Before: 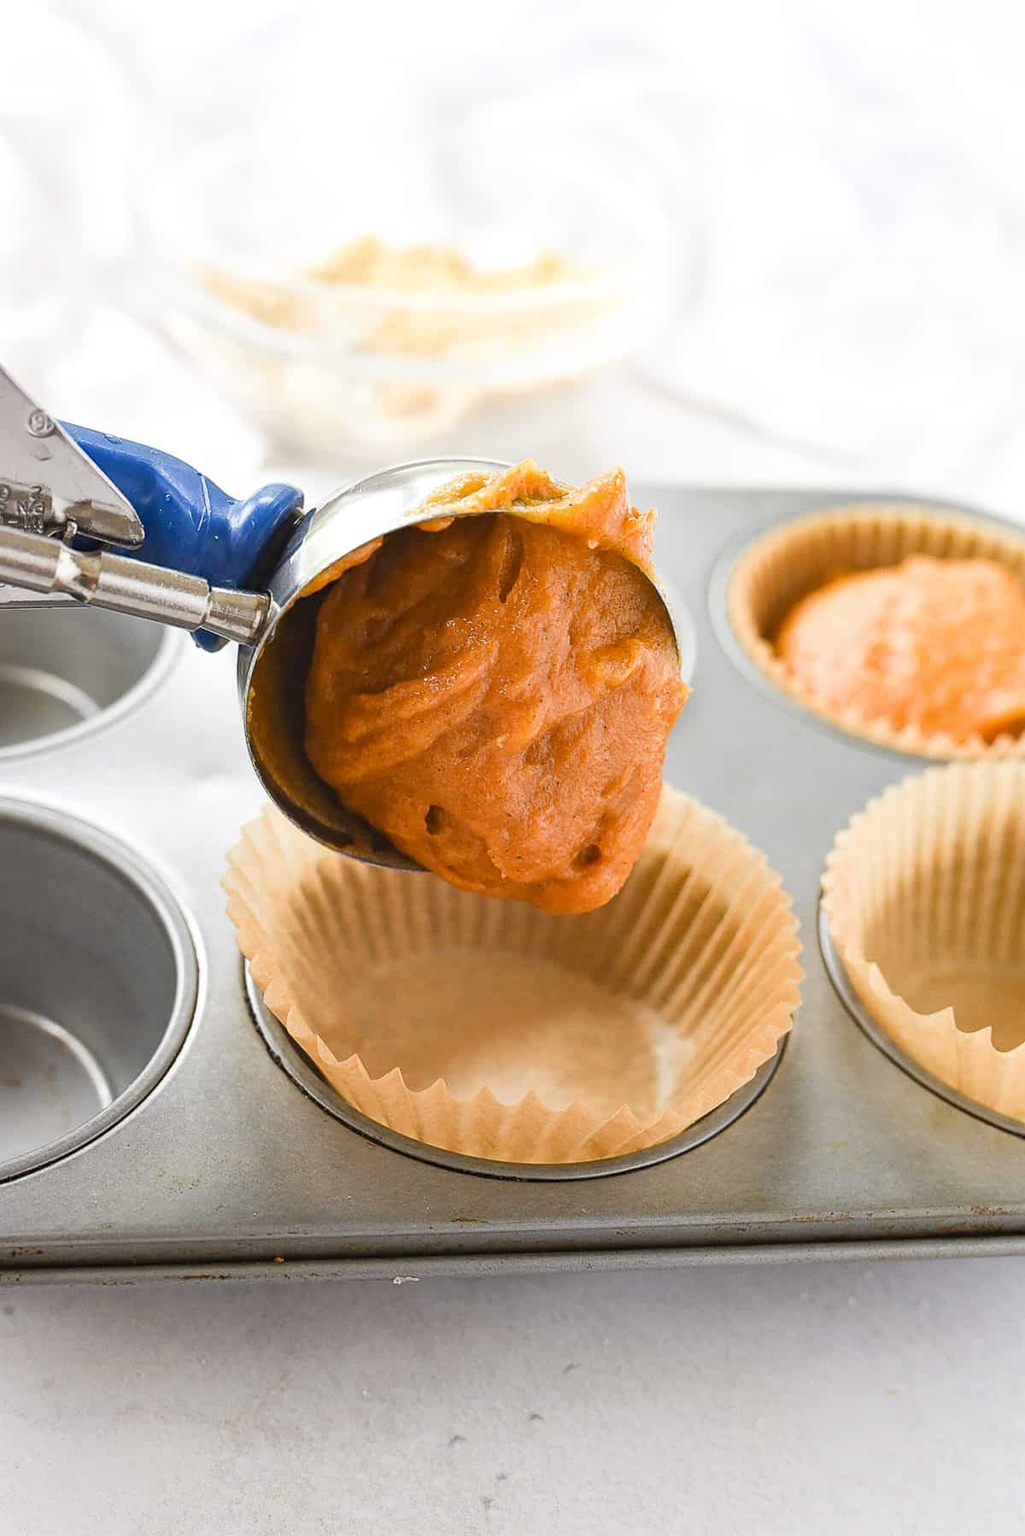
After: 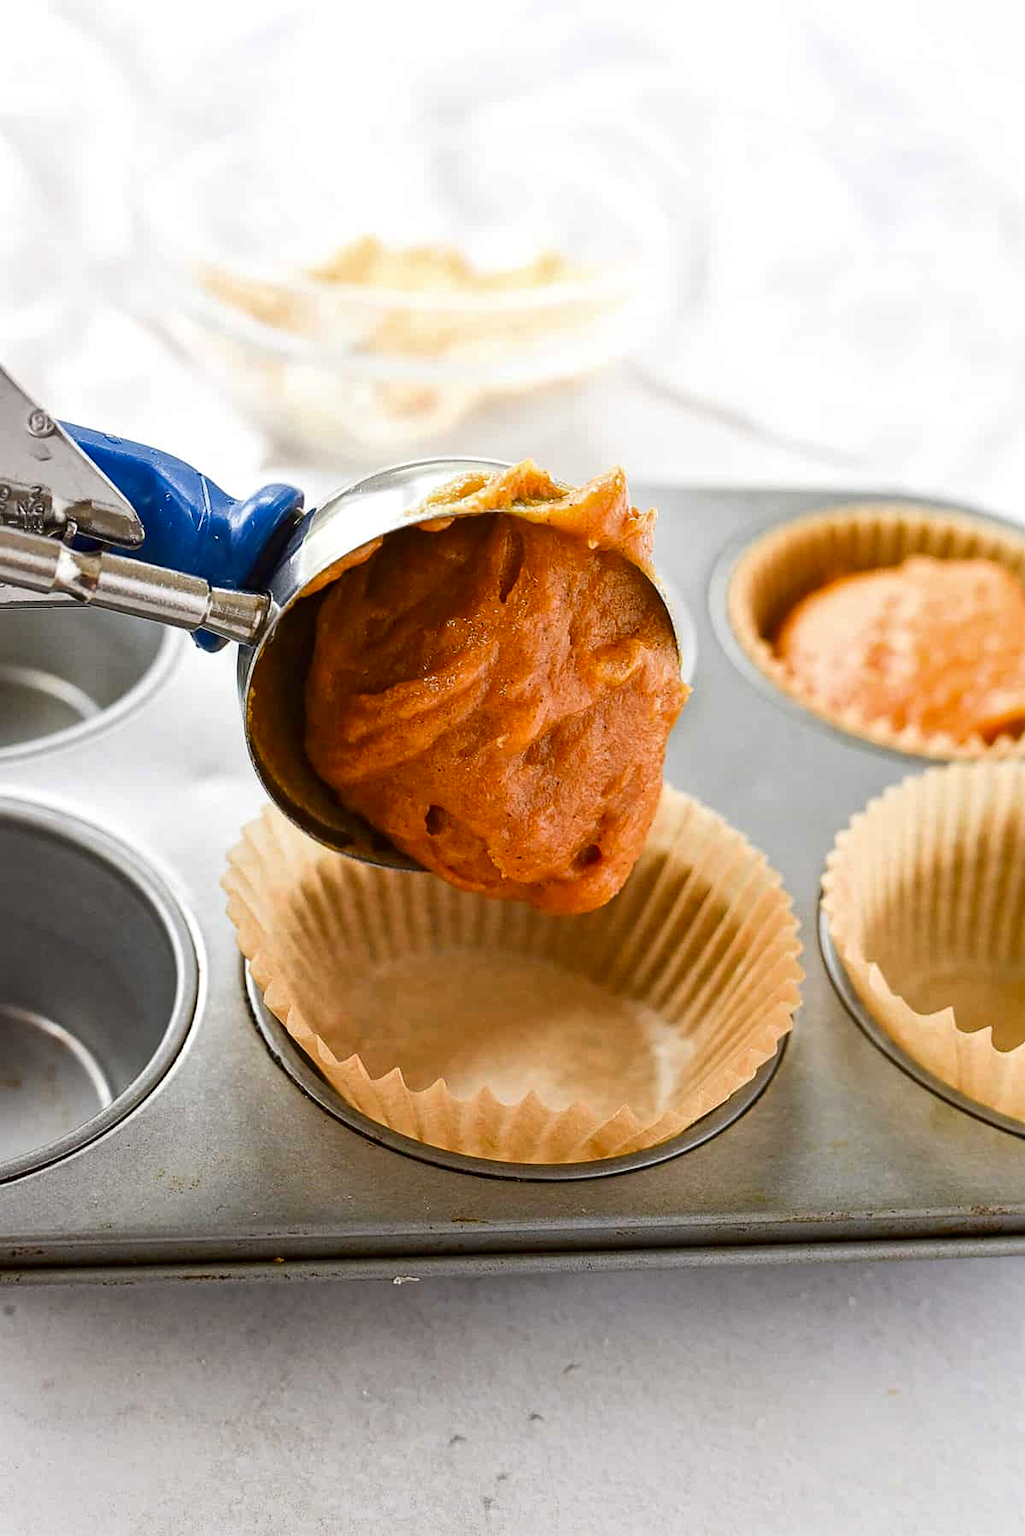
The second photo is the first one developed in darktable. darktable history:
contrast brightness saturation: contrast 0.068, brightness -0.137, saturation 0.107
local contrast: mode bilateral grid, contrast 28, coarseness 16, detail 116%, midtone range 0.2
